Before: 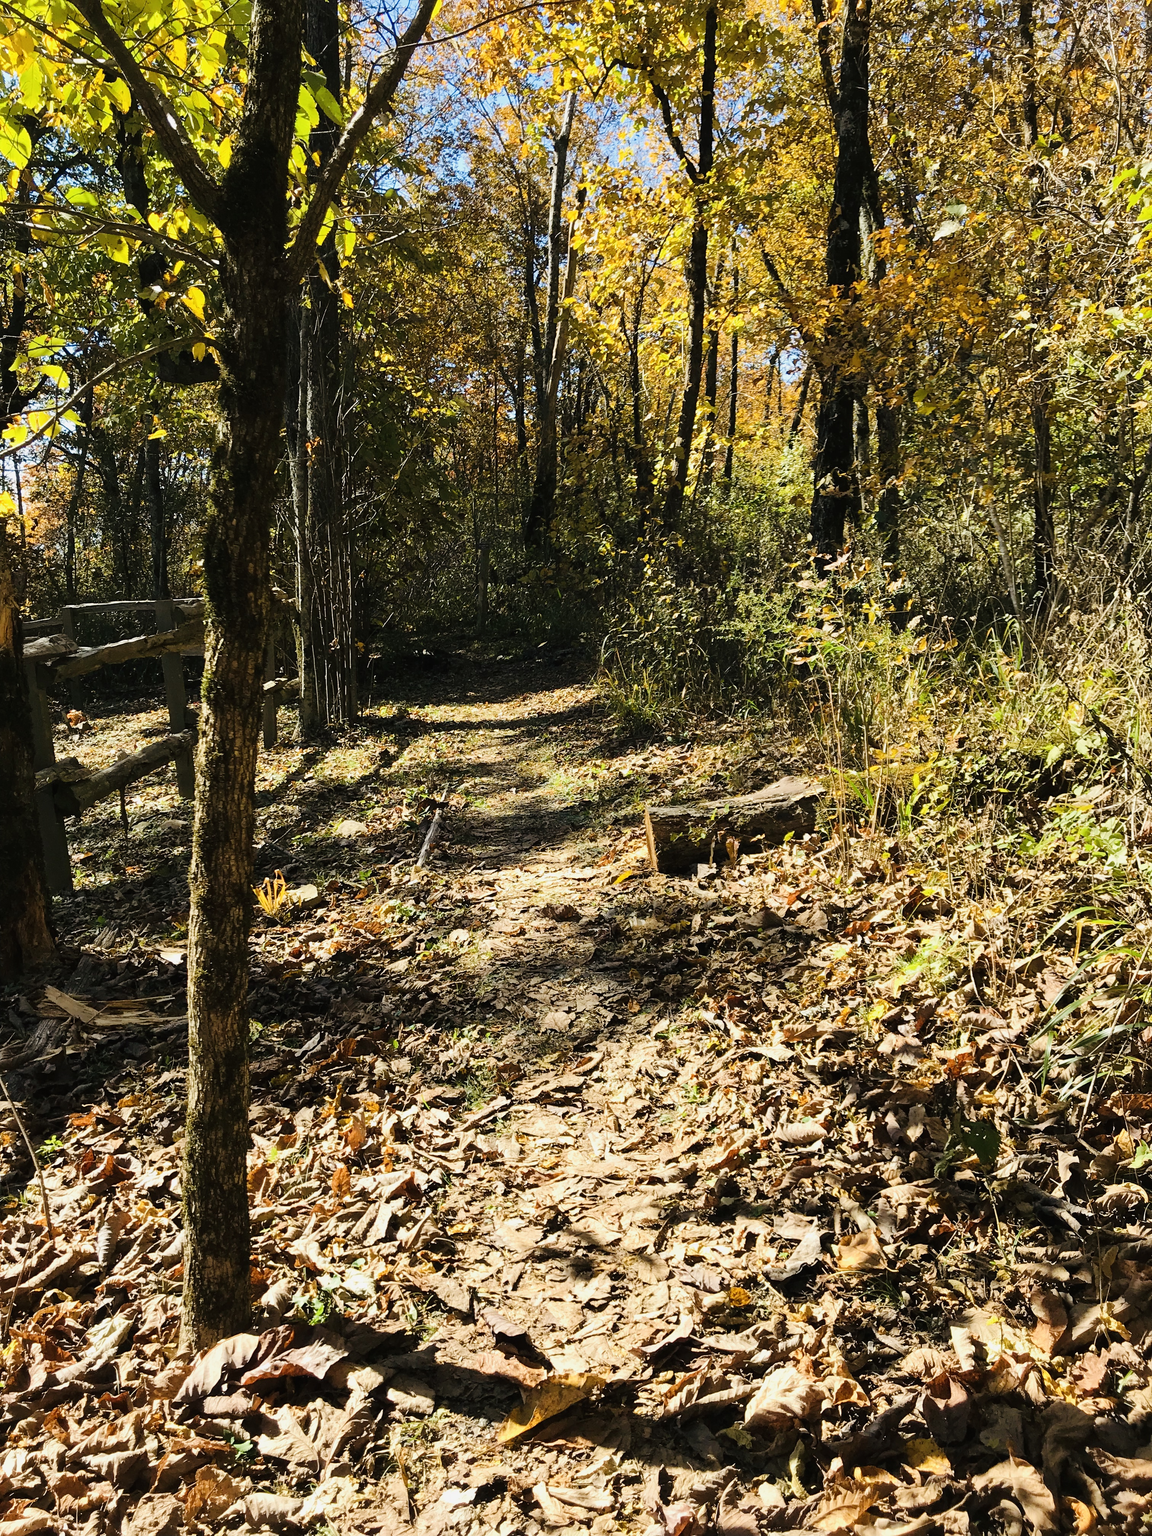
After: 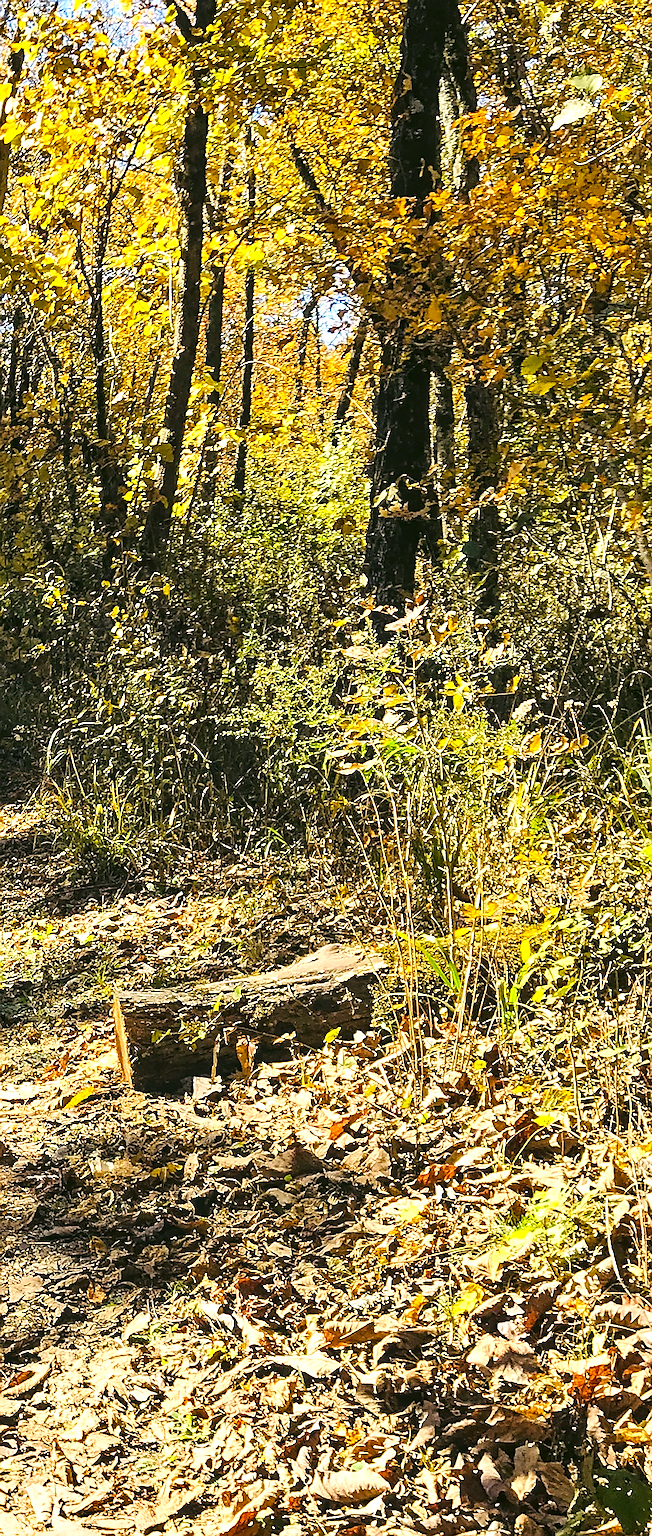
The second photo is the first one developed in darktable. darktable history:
sharpen: radius 1.425, amount 1.267, threshold 0.834
crop and rotate: left 49.542%, top 10.132%, right 13.201%, bottom 24.08%
color correction: highlights a* 3.93, highlights b* 4.92, shadows a* -6.94, shadows b* 5.06
exposure: exposure 0.568 EV, compensate highlight preservation false
color balance rgb: shadows lift › luminance 0.42%, shadows lift › chroma 6.958%, shadows lift › hue 298.91°, perceptual saturation grading › global saturation 0.062%, global vibrance 16.335%, saturation formula JzAzBz (2021)
local contrast: detail 130%
shadows and highlights: soften with gaussian
